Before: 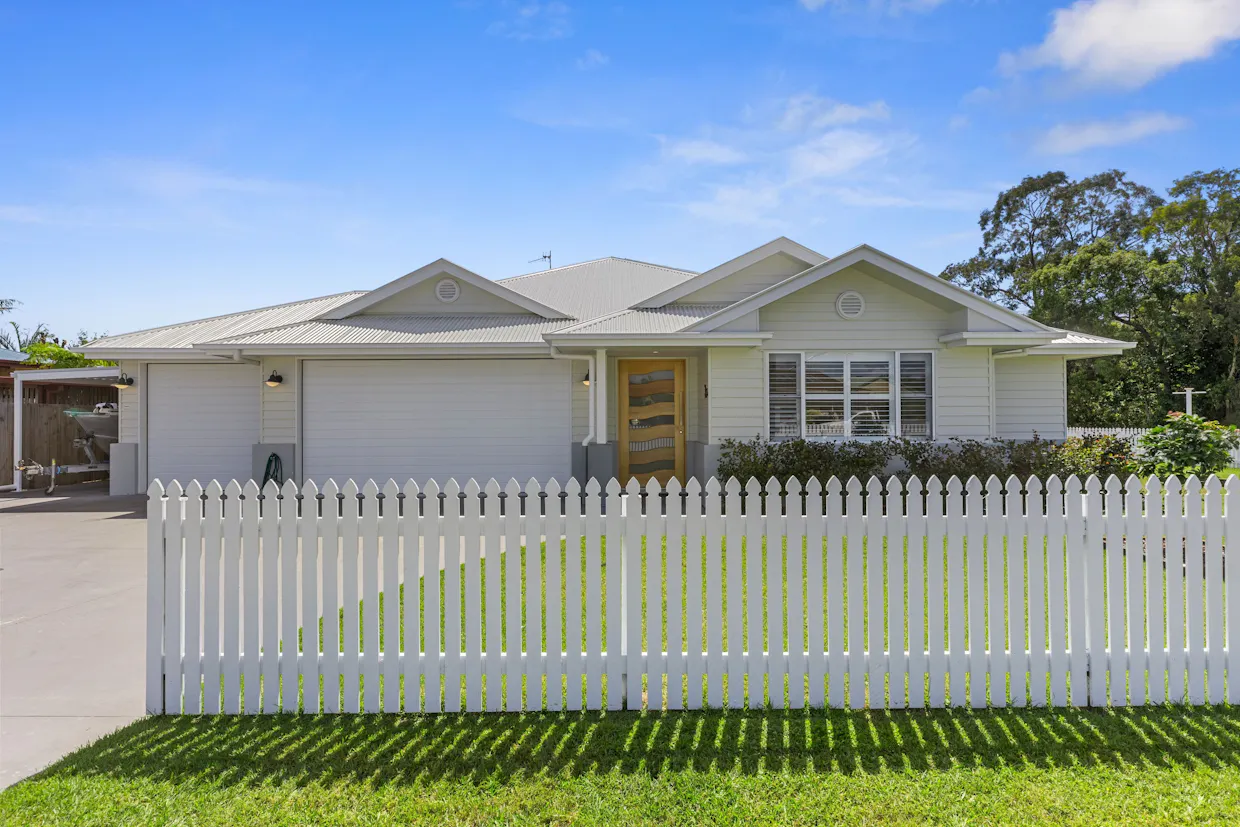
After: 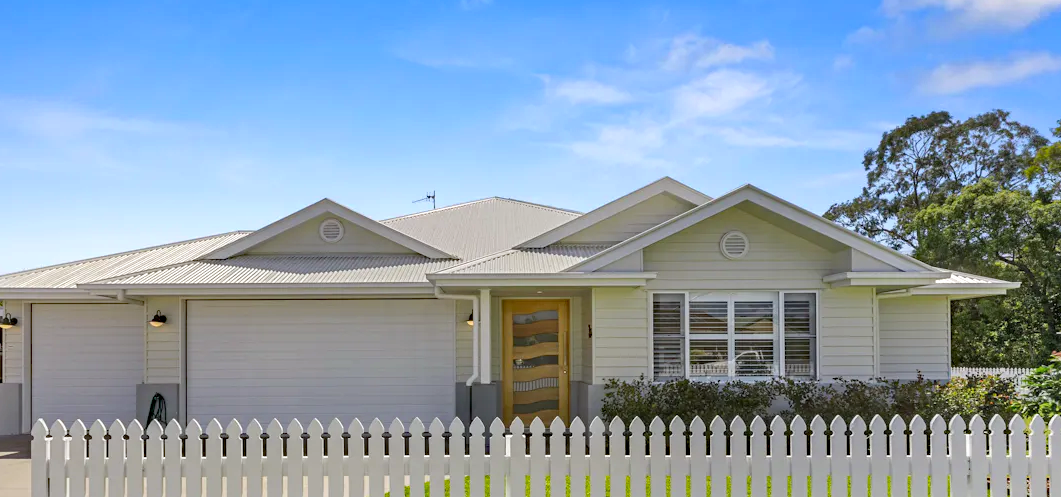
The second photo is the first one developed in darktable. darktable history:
haze removal: strength 0.286, distance 0.246, compatibility mode true, adaptive false
exposure: black level correction 0, exposure 0.2 EV, compensate highlight preservation false
crop and rotate: left 9.379%, top 7.341%, right 5.003%, bottom 32.484%
